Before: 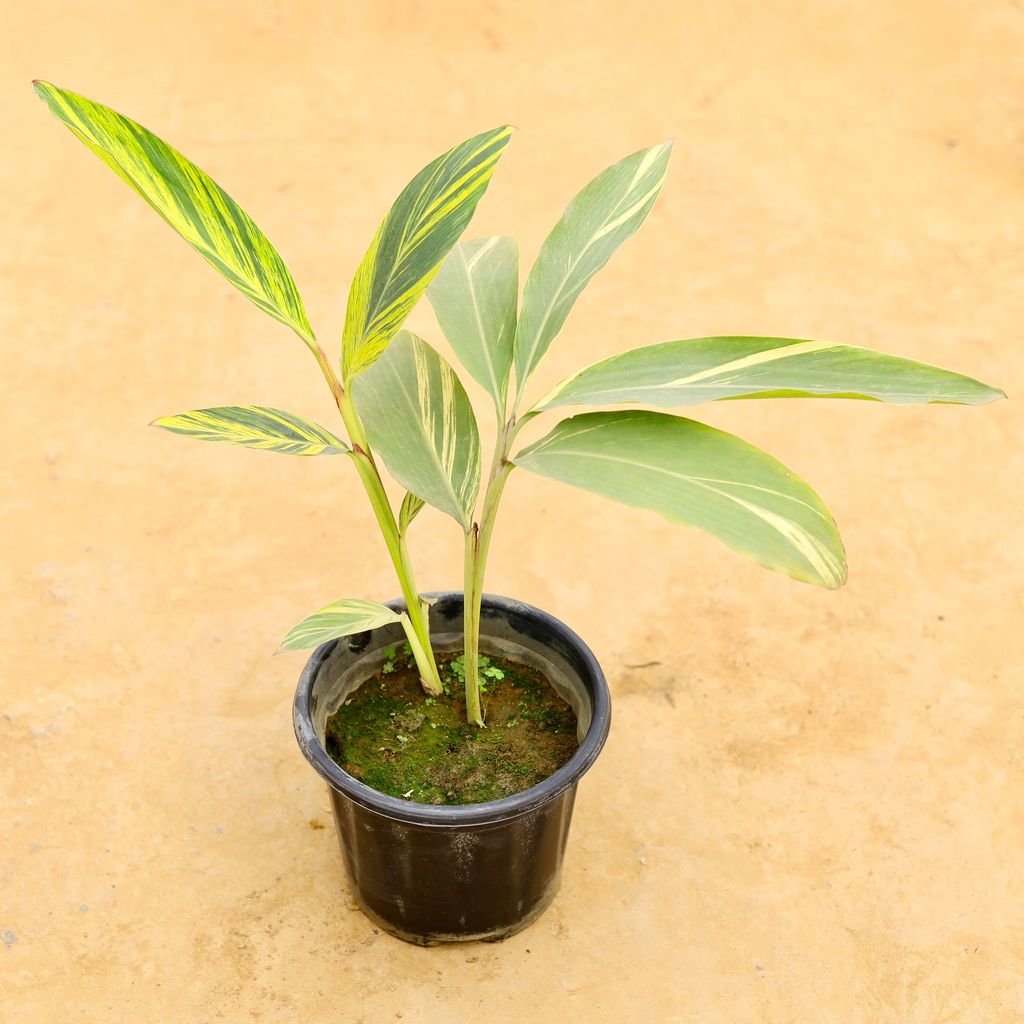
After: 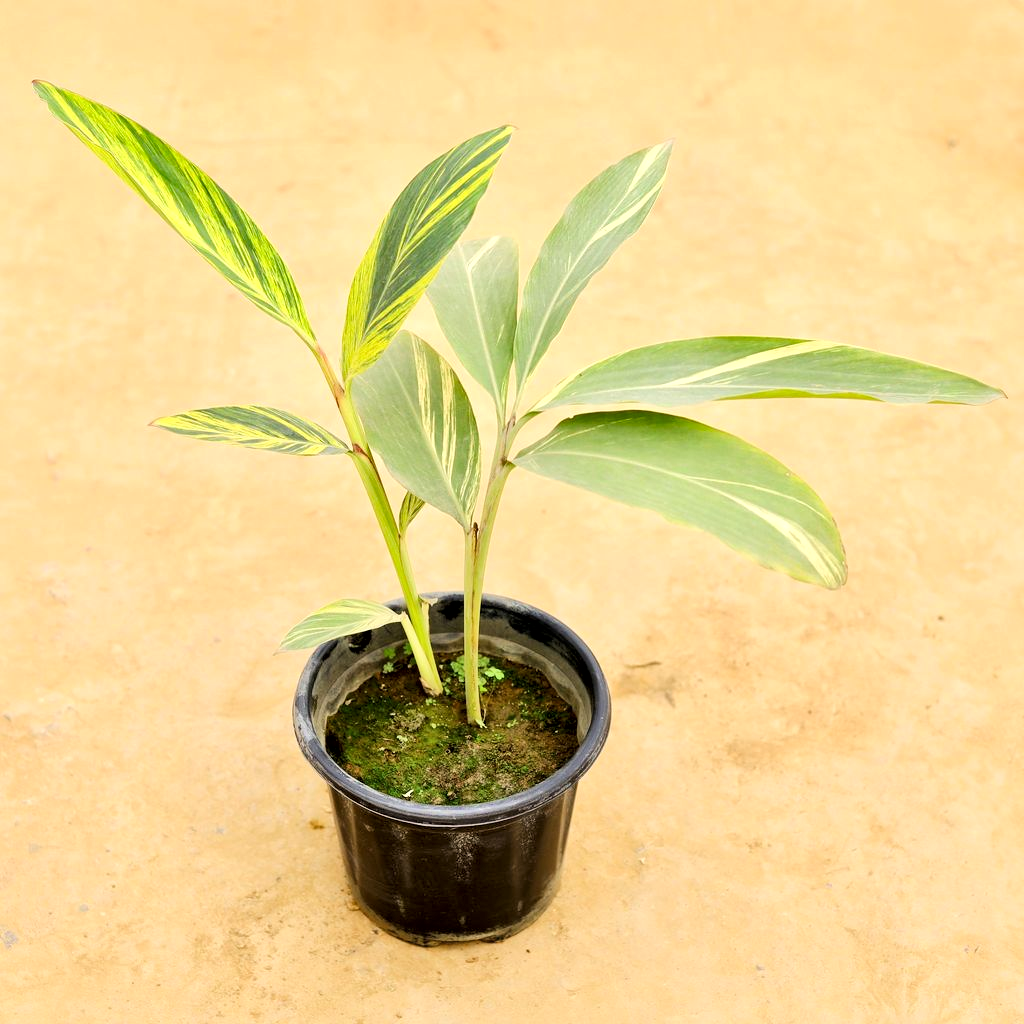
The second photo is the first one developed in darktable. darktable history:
local contrast: mode bilateral grid, contrast 51, coarseness 50, detail 150%, midtone range 0.2
tone curve: curves: ch0 [(0, 0.013) (0.054, 0.018) (0.205, 0.191) (0.289, 0.292) (0.39, 0.424) (0.493, 0.551) (0.666, 0.743) (0.795, 0.841) (1, 0.998)]; ch1 [(0, 0) (0.385, 0.343) (0.439, 0.415) (0.494, 0.495) (0.501, 0.501) (0.51, 0.509) (0.54, 0.552) (0.586, 0.614) (0.66, 0.706) (0.783, 0.804) (1, 1)]; ch2 [(0, 0) (0.32, 0.281) (0.403, 0.399) (0.441, 0.428) (0.47, 0.469) (0.498, 0.496) (0.524, 0.538) (0.566, 0.579) (0.633, 0.665) (0.7, 0.711) (1, 1)], color space Lab, linked channels, preserve colors none
